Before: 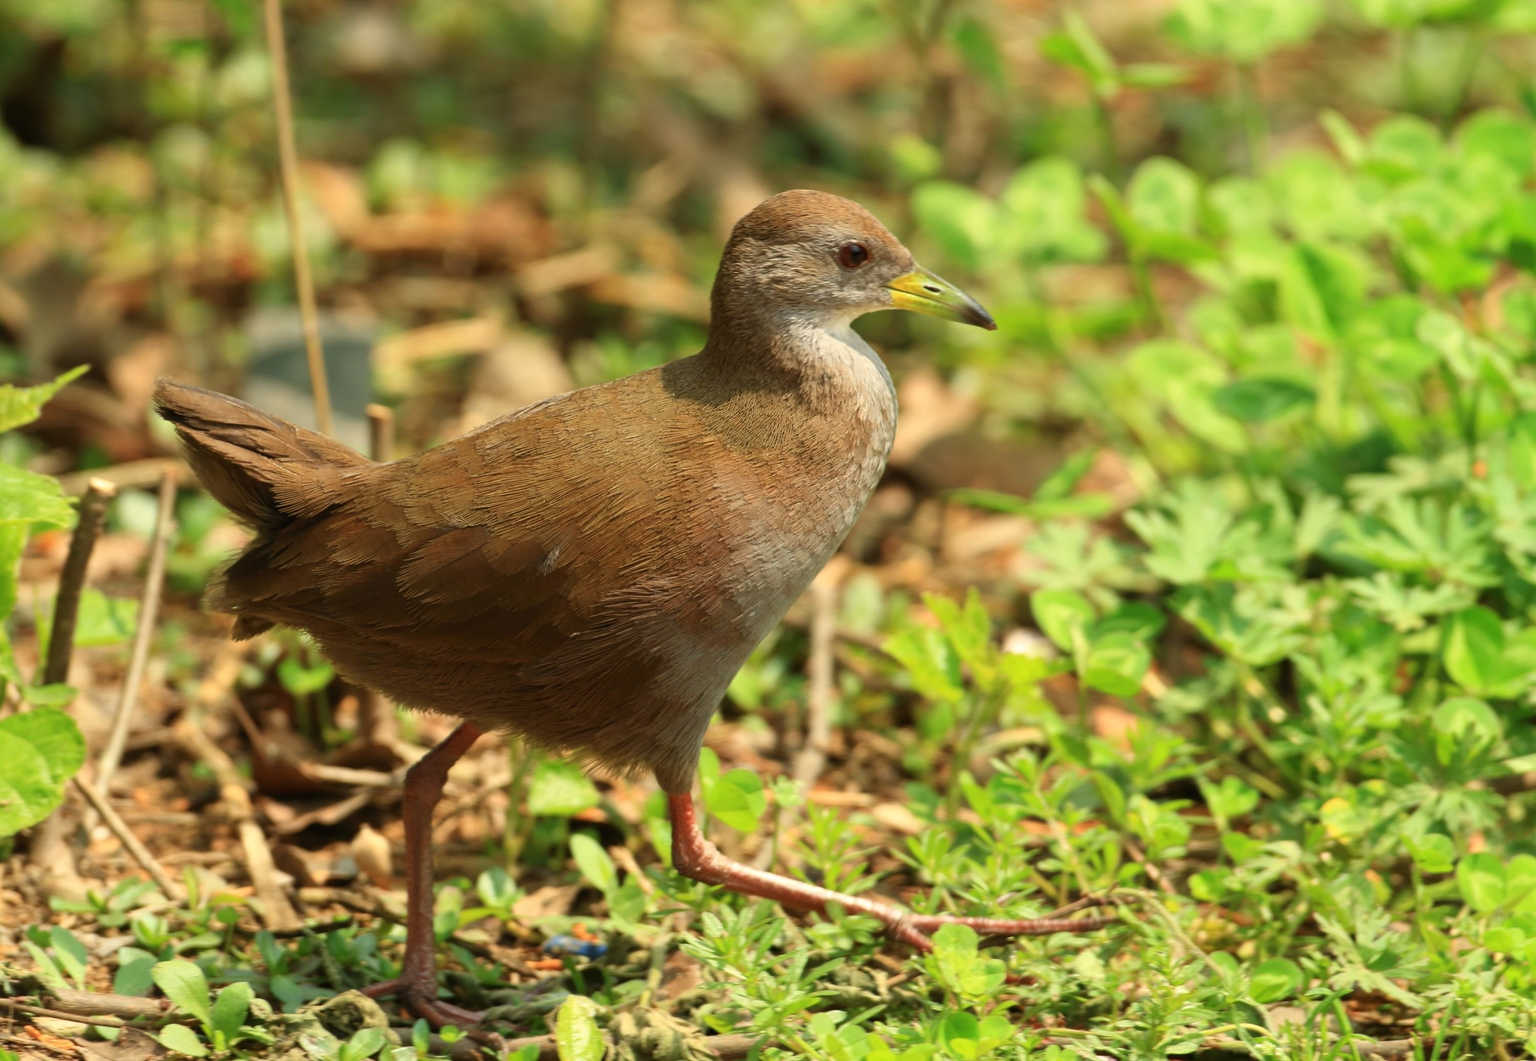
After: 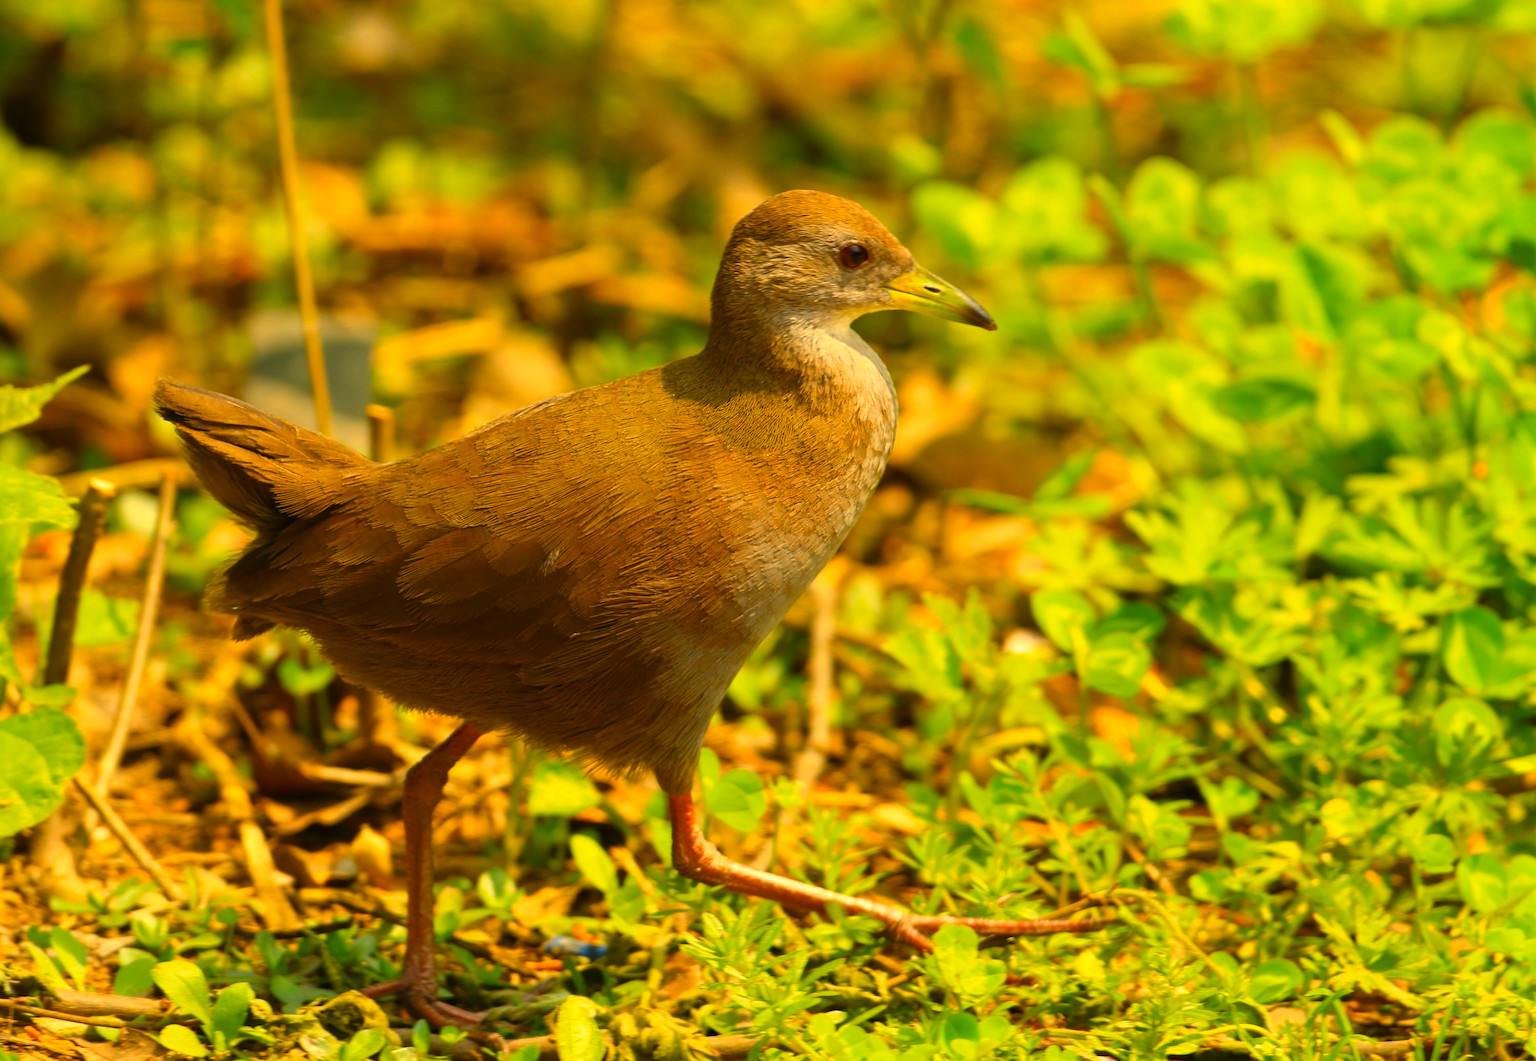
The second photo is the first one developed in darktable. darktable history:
white balance: red 1.123, blue 0.83
color balance rgb: perceptual saturation grading › global saturation 30%, global vibrance 20%
